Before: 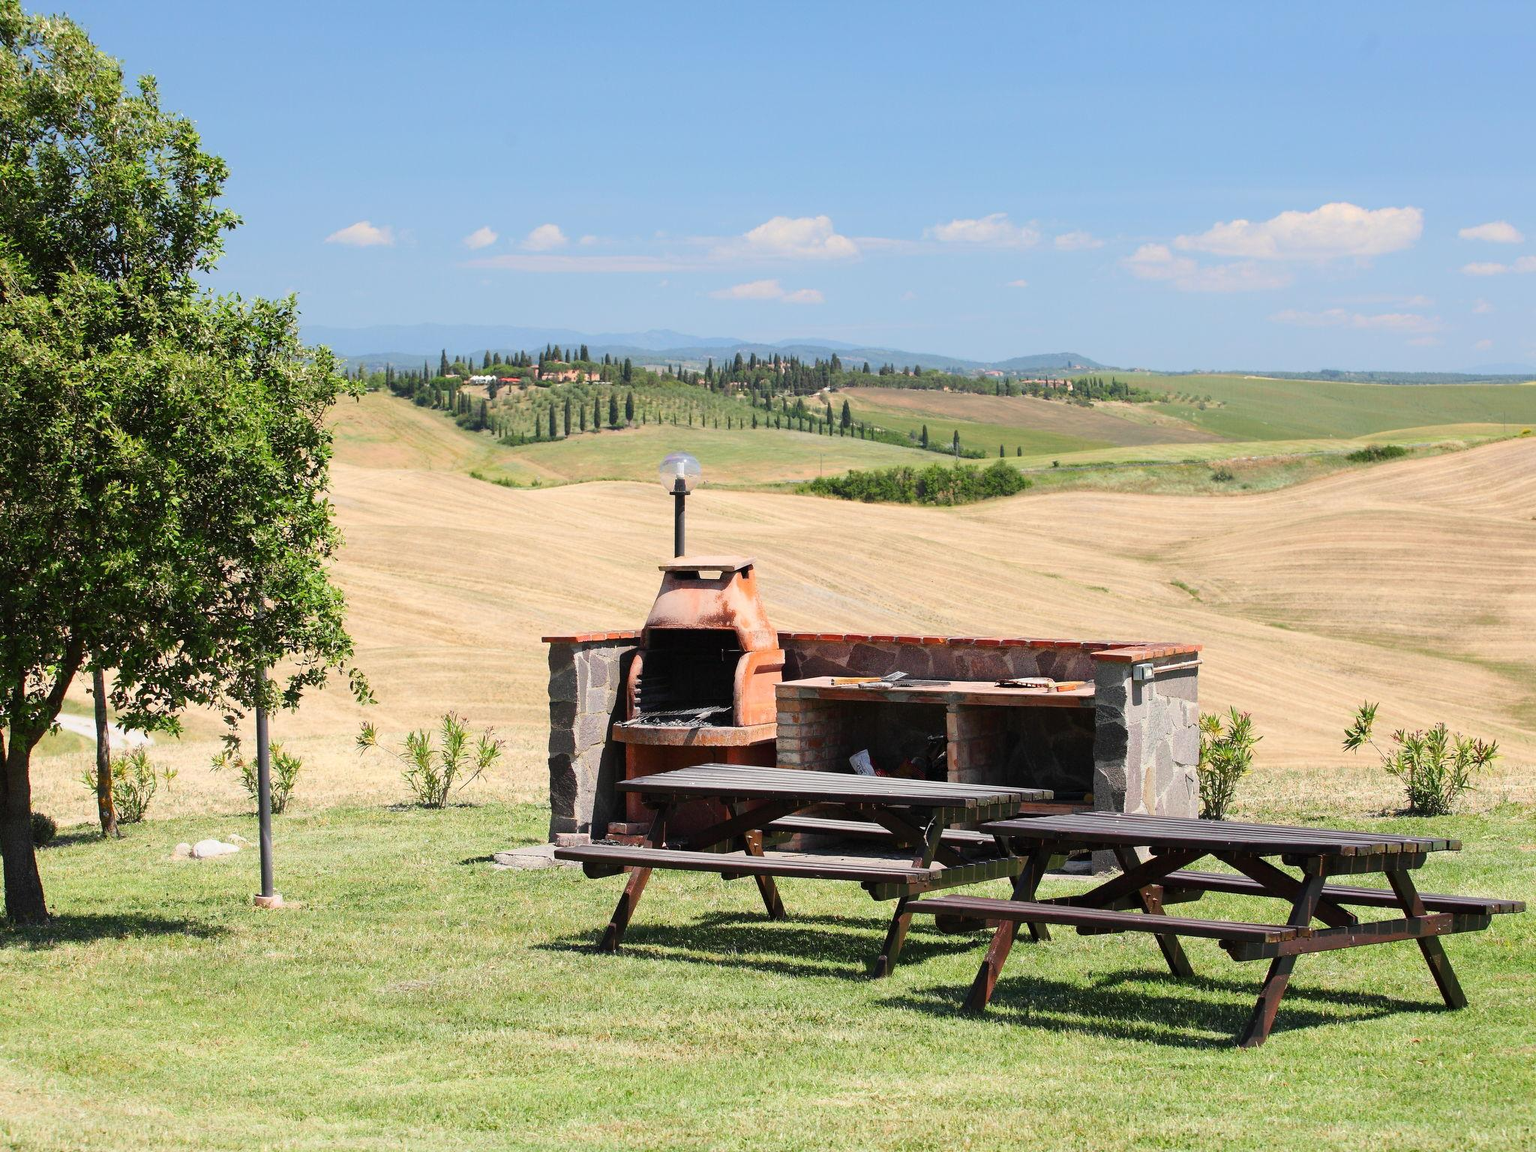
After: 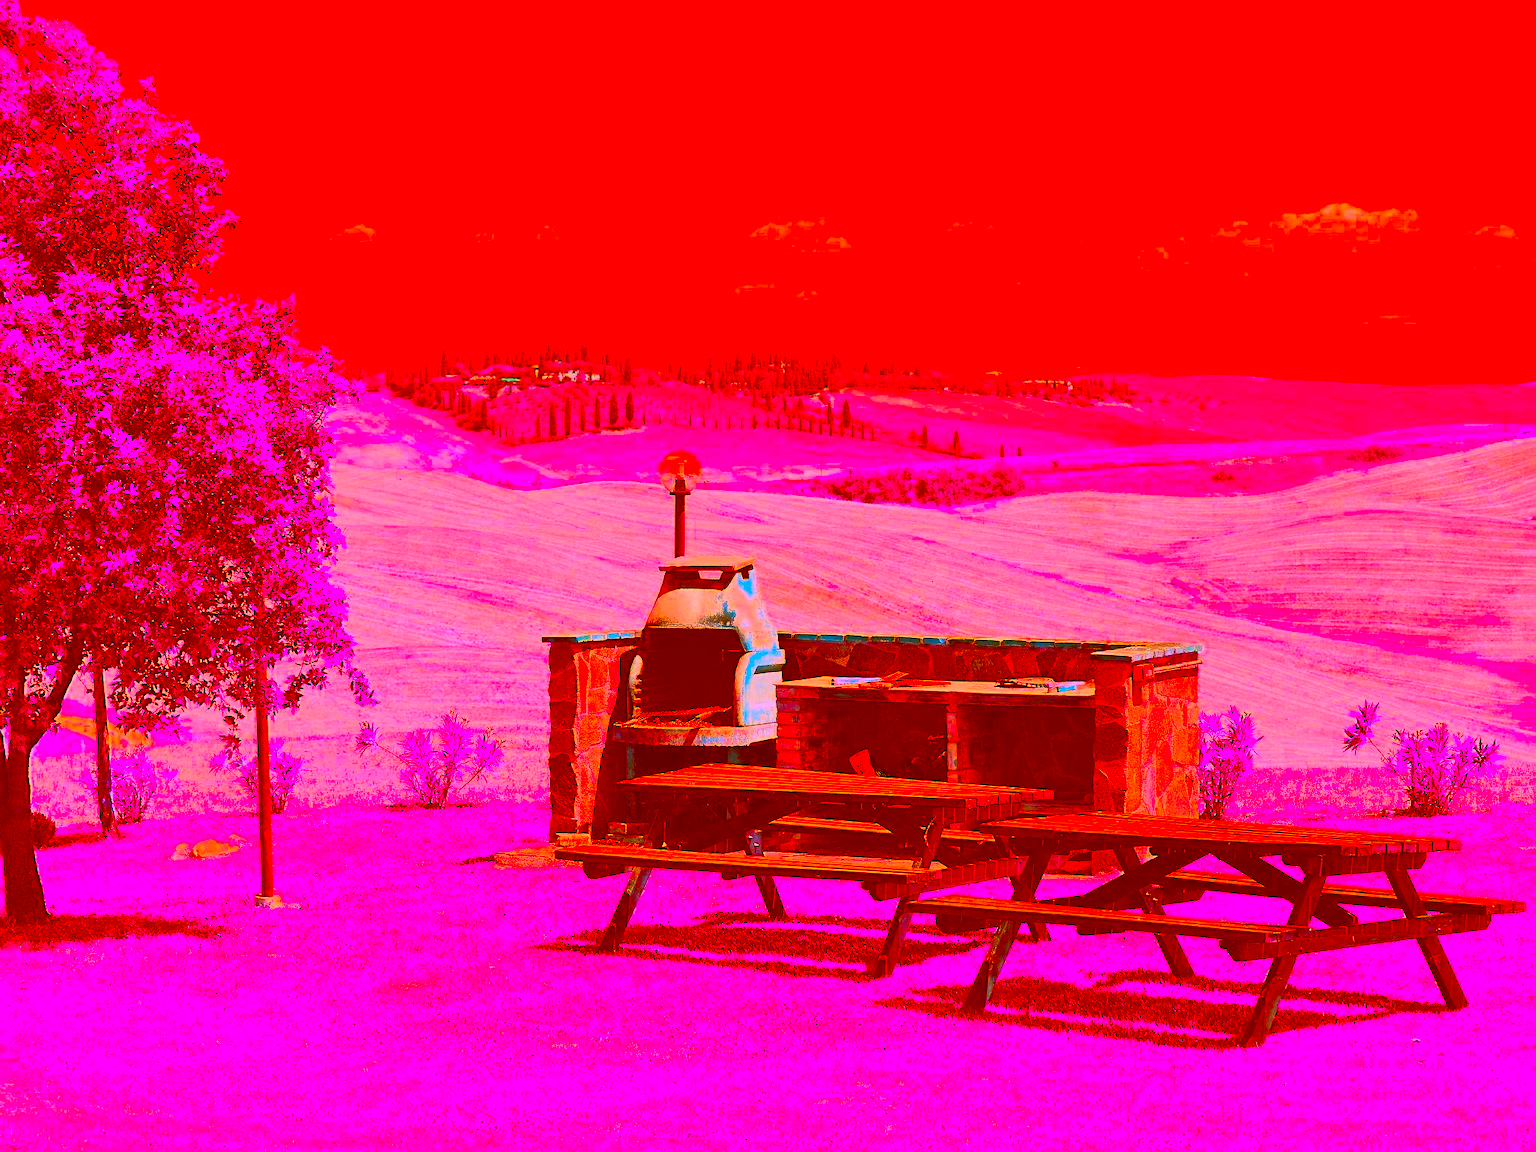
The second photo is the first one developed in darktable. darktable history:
shadows and highlights: shadows 60.16, soften with gaussian
sharpen: on, module defaults
color balance rgb: perceptual saturation grading › global saturation 19.922%, global vibrance 24.011%
color correction: highlights a* -39.62, highlights b* -39.92, shadows a* -39.93, shadows b* -39.24, saturation -2.97
